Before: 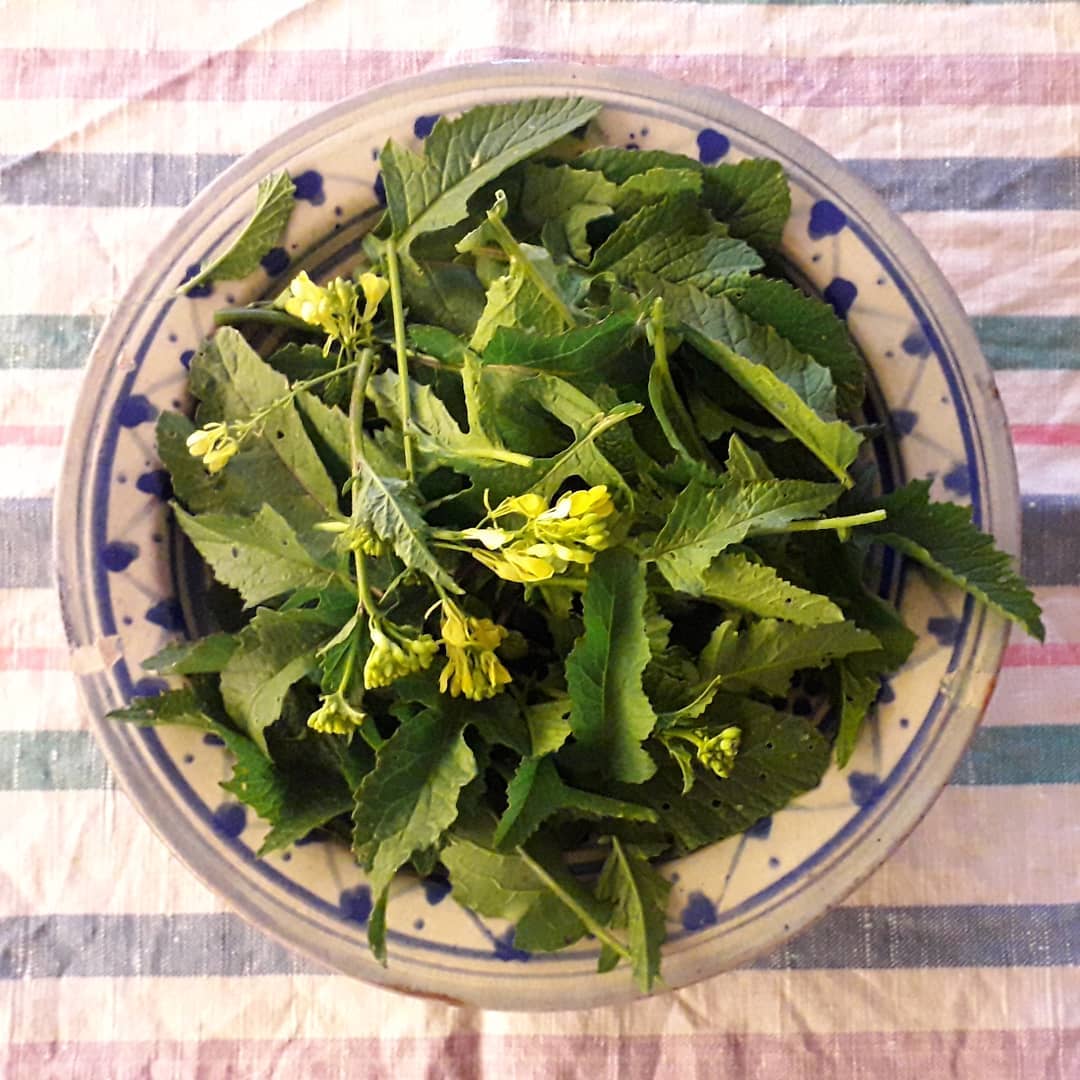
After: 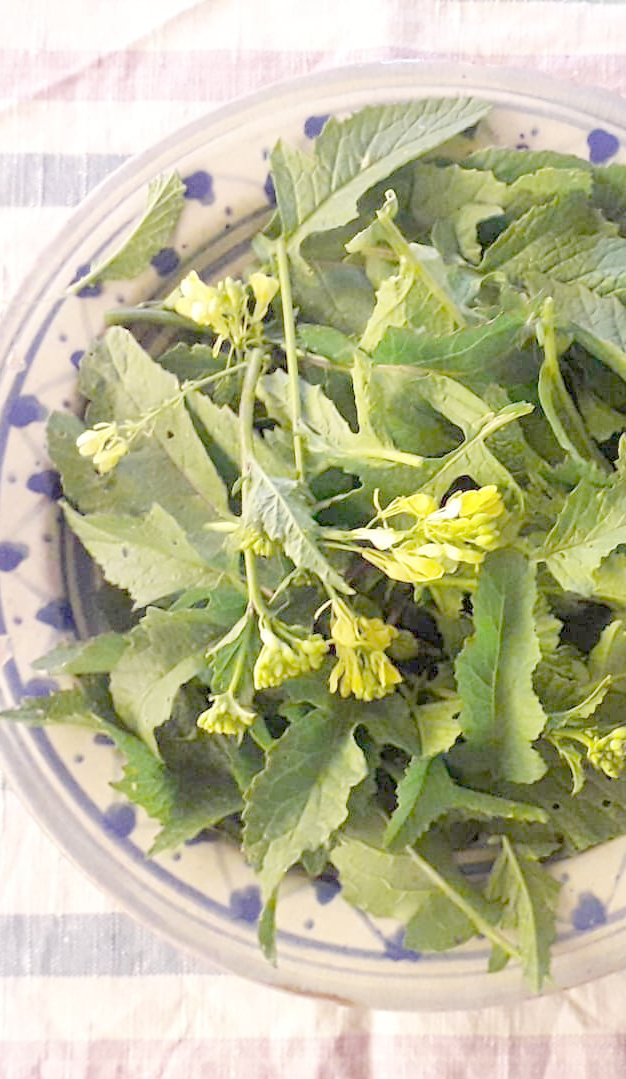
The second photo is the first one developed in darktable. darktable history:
crop: left 10.19%, right 31.754%
